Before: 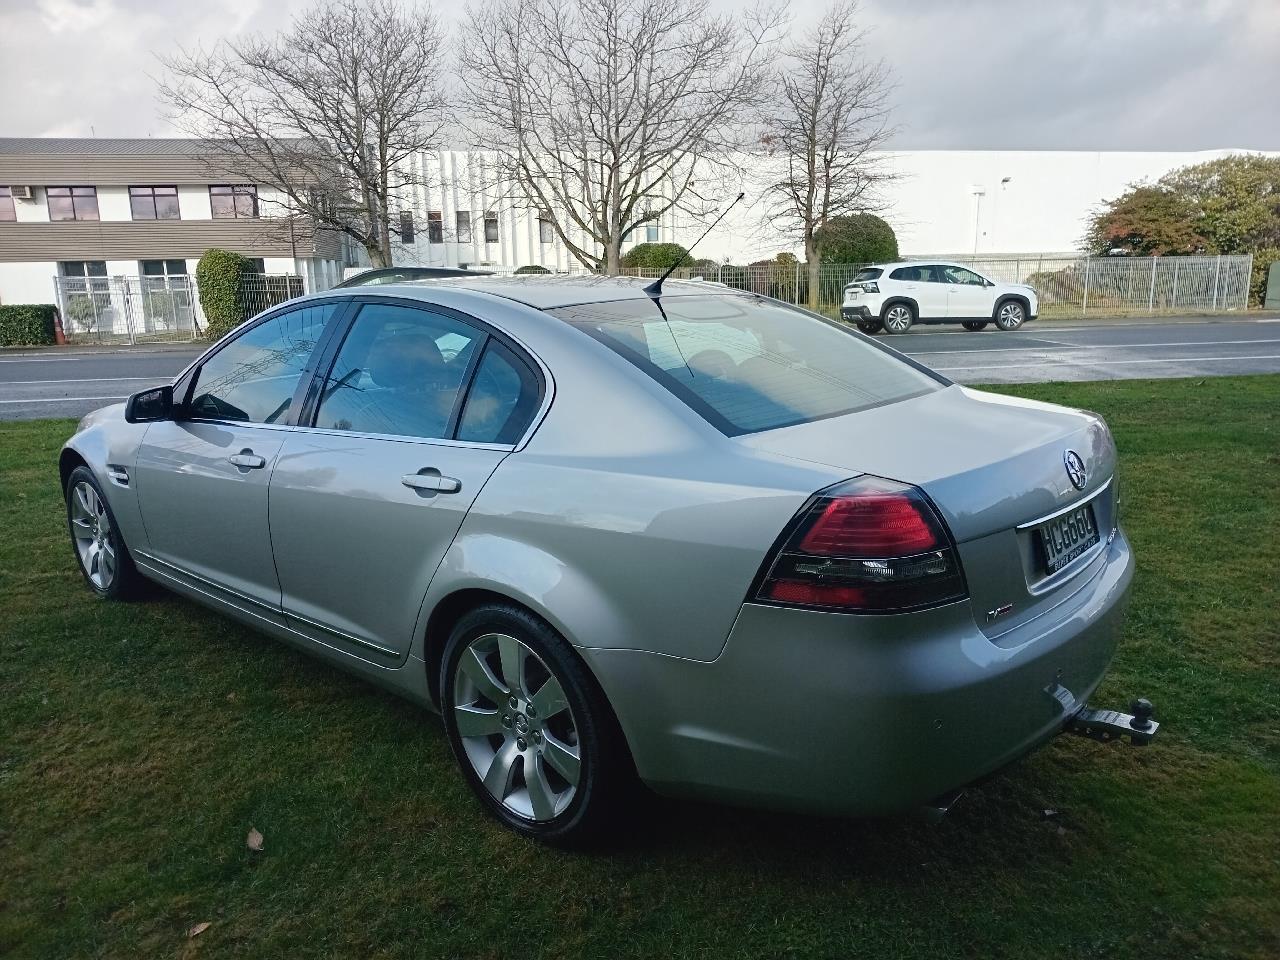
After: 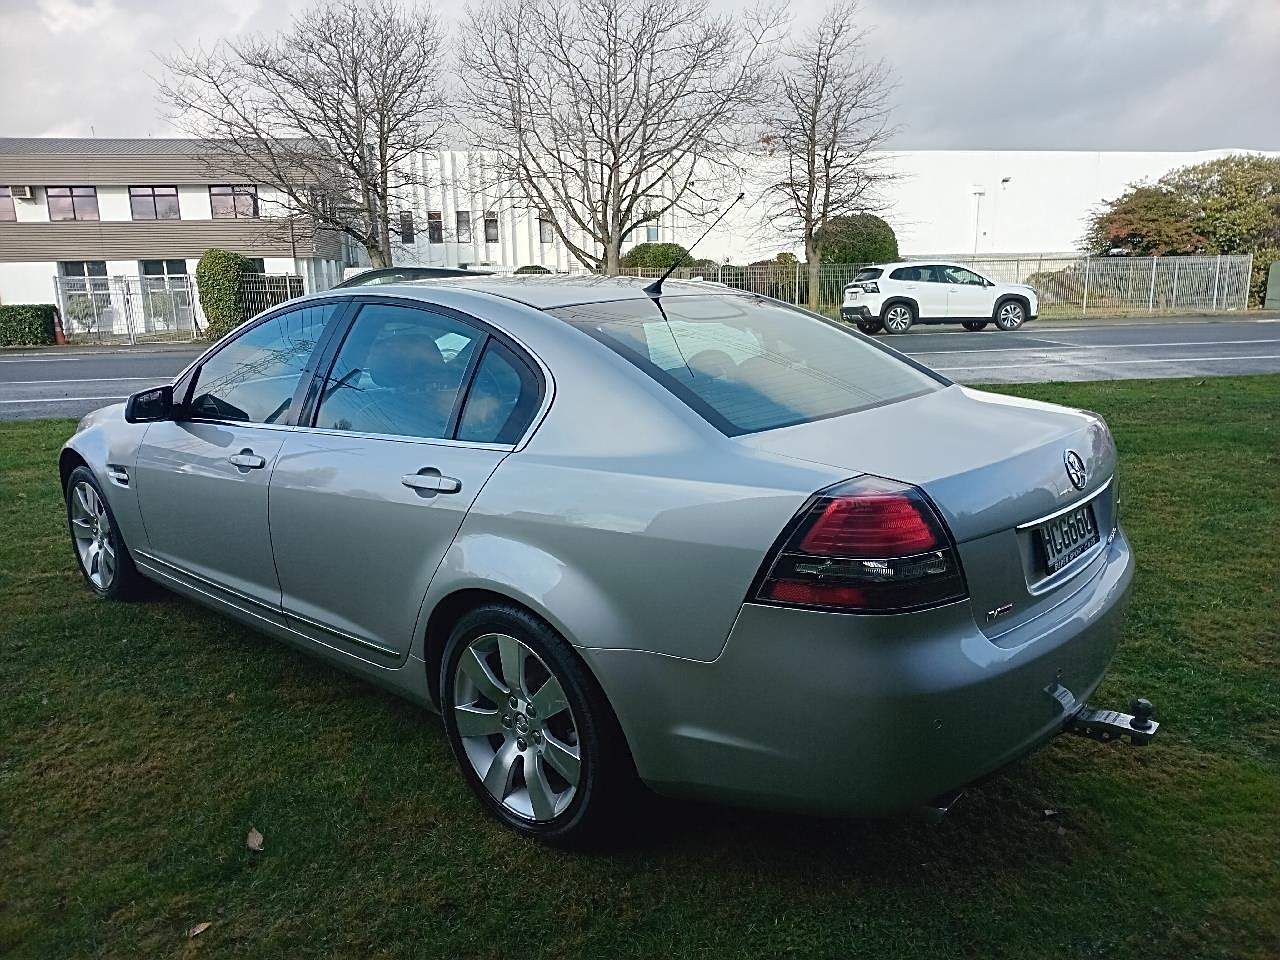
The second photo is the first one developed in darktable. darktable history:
tone curve: curves: ch0 [(0, 0) (0.003, 0.003) (0.011, 0.011) (0.025, 0.025) (0.044, 0.044) (0.069, 0.069) (0.1, 0.099) (0.136, 0.135) (0.177, 0.176) (0.224, 0.223) (0.277, 0.275) (0.335, 0.333) (0.399, 0.396) (0.468, 0.465) (0.543, 0.546) (0.623, 0.625) (0.709, 0.711) (0.801, 0.802) (0.898, 0.898) (1, 1)], color space Lab, independent channels, preserve colors none
sharpen: on, module defaults
